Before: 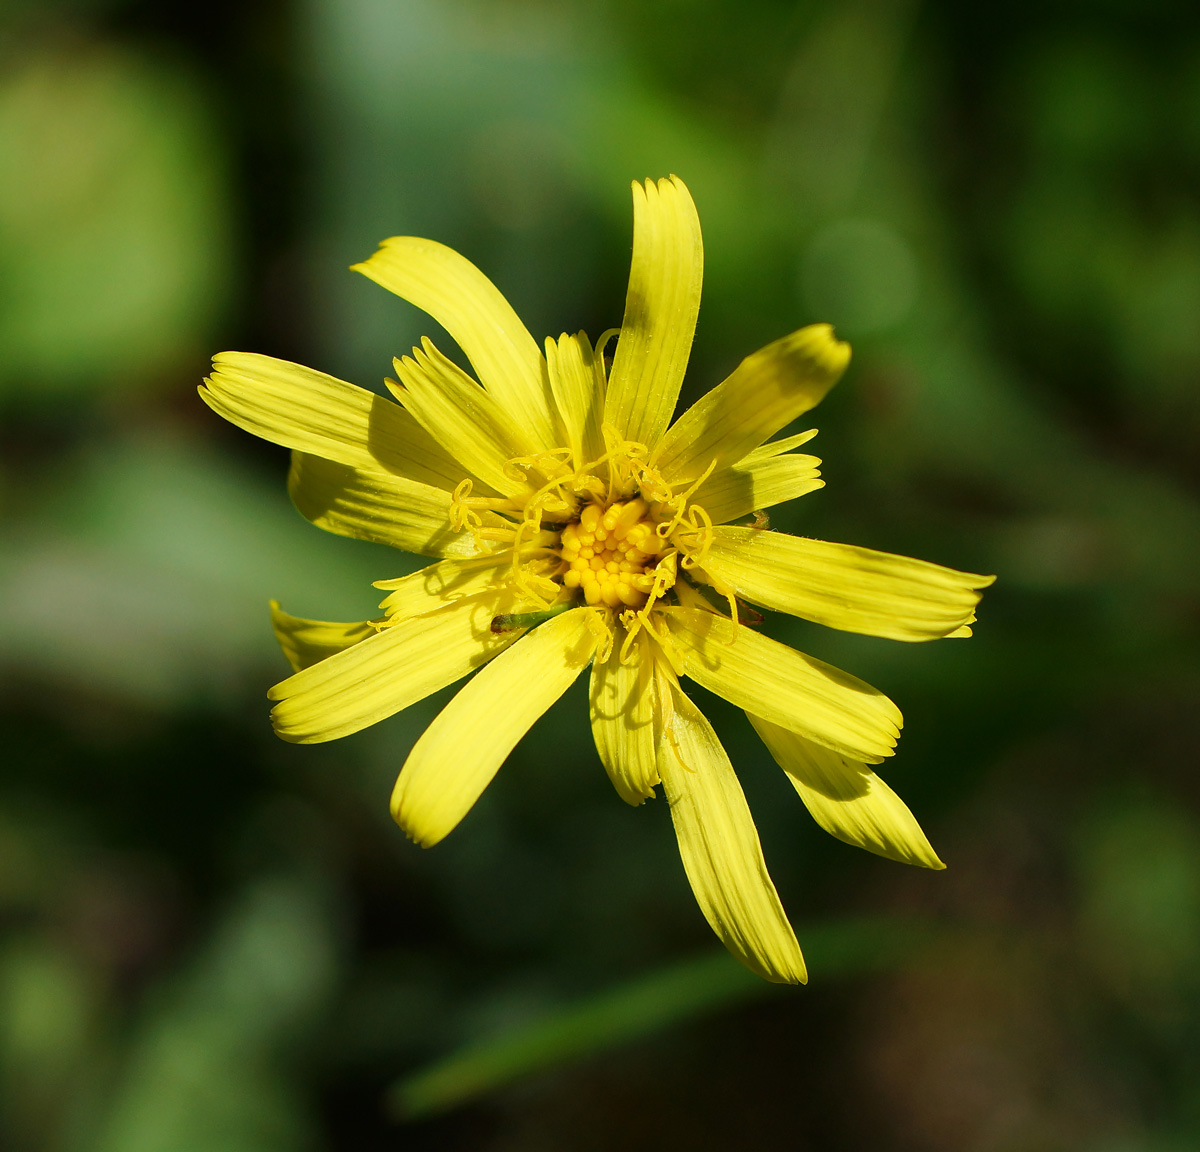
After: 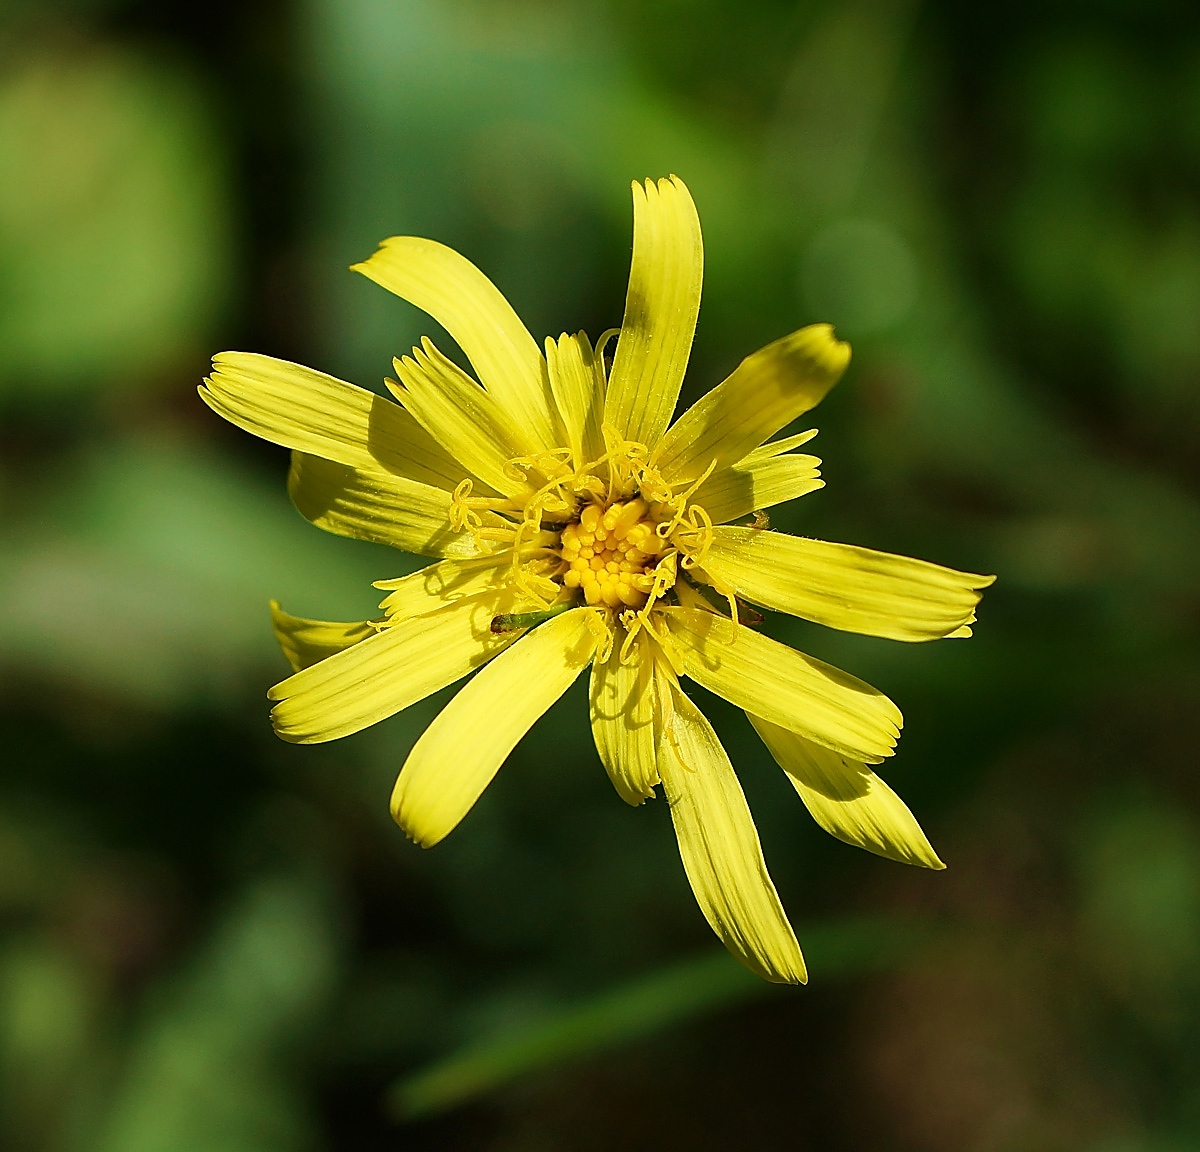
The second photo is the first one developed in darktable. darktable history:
sharpen: radius 1.383, amount 1.26, threshold 0.78
velvia: strength 44.61%
